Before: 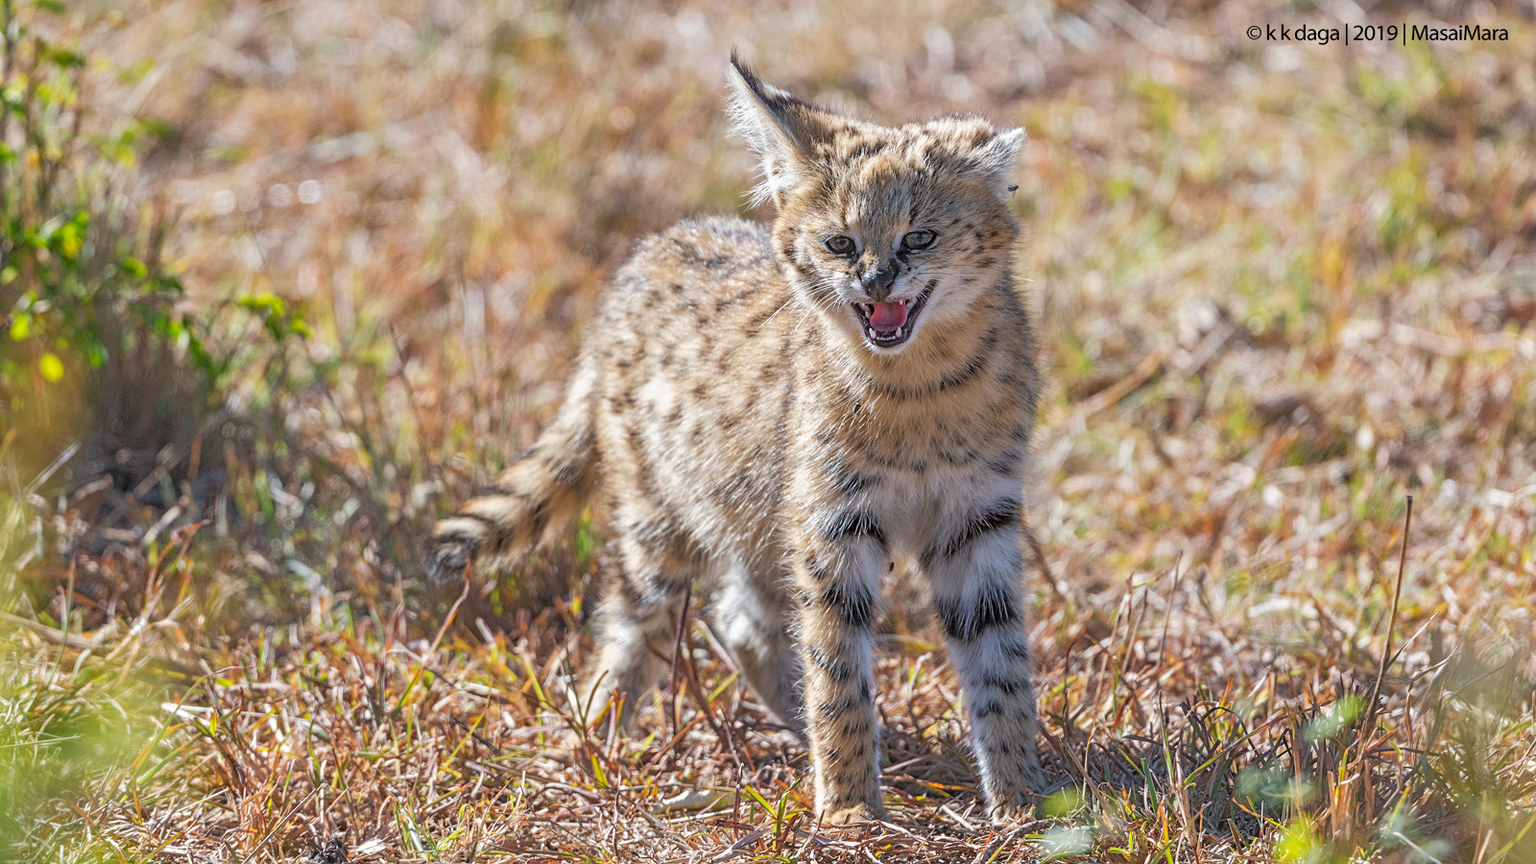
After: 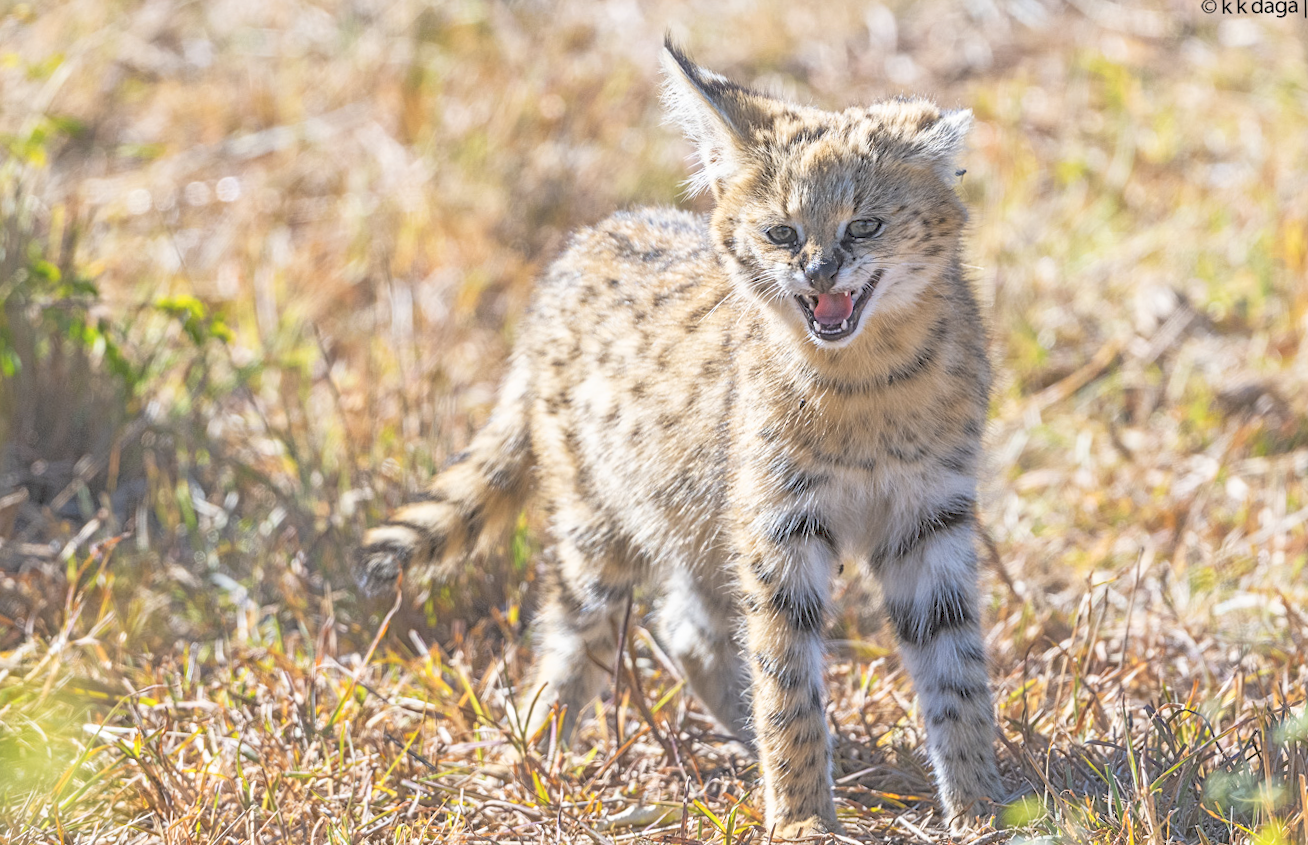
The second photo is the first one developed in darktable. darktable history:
tone curve: curves: ch0 [(0, 0) (0.003, 0.144) (0.011, 0.149) (0.025, 0.159) (0.044, 0.183) (0.069, 0.207) (0.1, 0.236) (0.136, 0.269) (0.177, 0.303) (0.224, 0.339) (0.277, 0.38) (0.335, 0.428) (0.399, 0.478) (0.468, 0.539) (0.543, 0.604) (0.623, 0.679) (0.709, 0.755) (0.801, 0.836) (0.898, 0.918) (1, 1)], preserve colors none
color contrast: green-magenta contrast 0.8, blue-yellow contrast 1.1, unbound 0
base curve: curves: ch0 [(0, 0) (0.666, 0.806) (1, 1)]
crop and rotate: angle 1°, left 4.281%, top 0.642%, right 11.383%, bottom 2.486%
